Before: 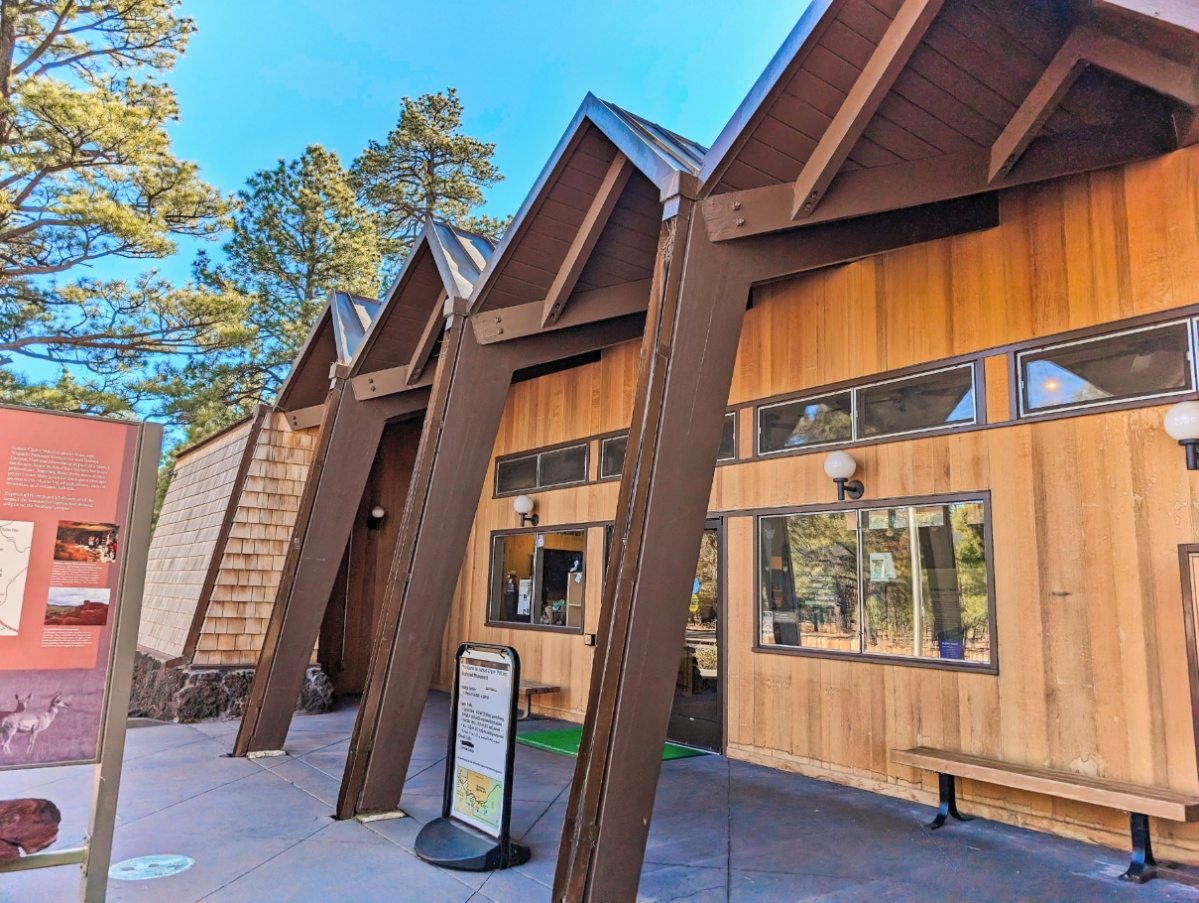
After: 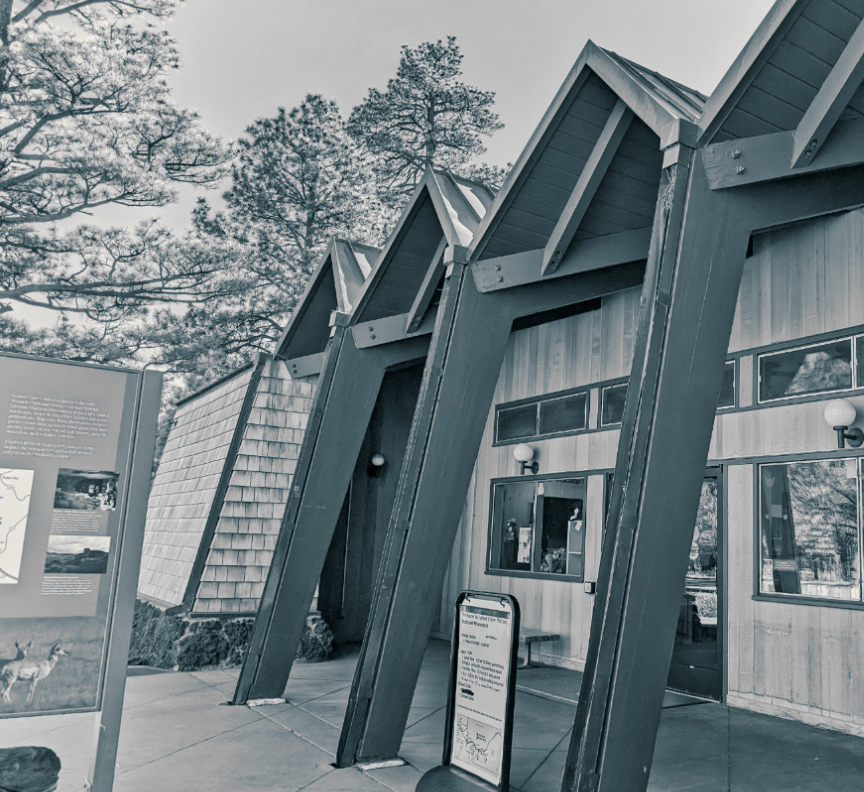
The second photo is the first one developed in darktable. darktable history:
split-toning: shadows › hue 205.2°, shadows › saturation 0.43, highlights › hue 54°, highlights › saturation 0.54
monochrome: on, module defaults
crop: top 5.803%, right 27.864%, bottom 5.804%
